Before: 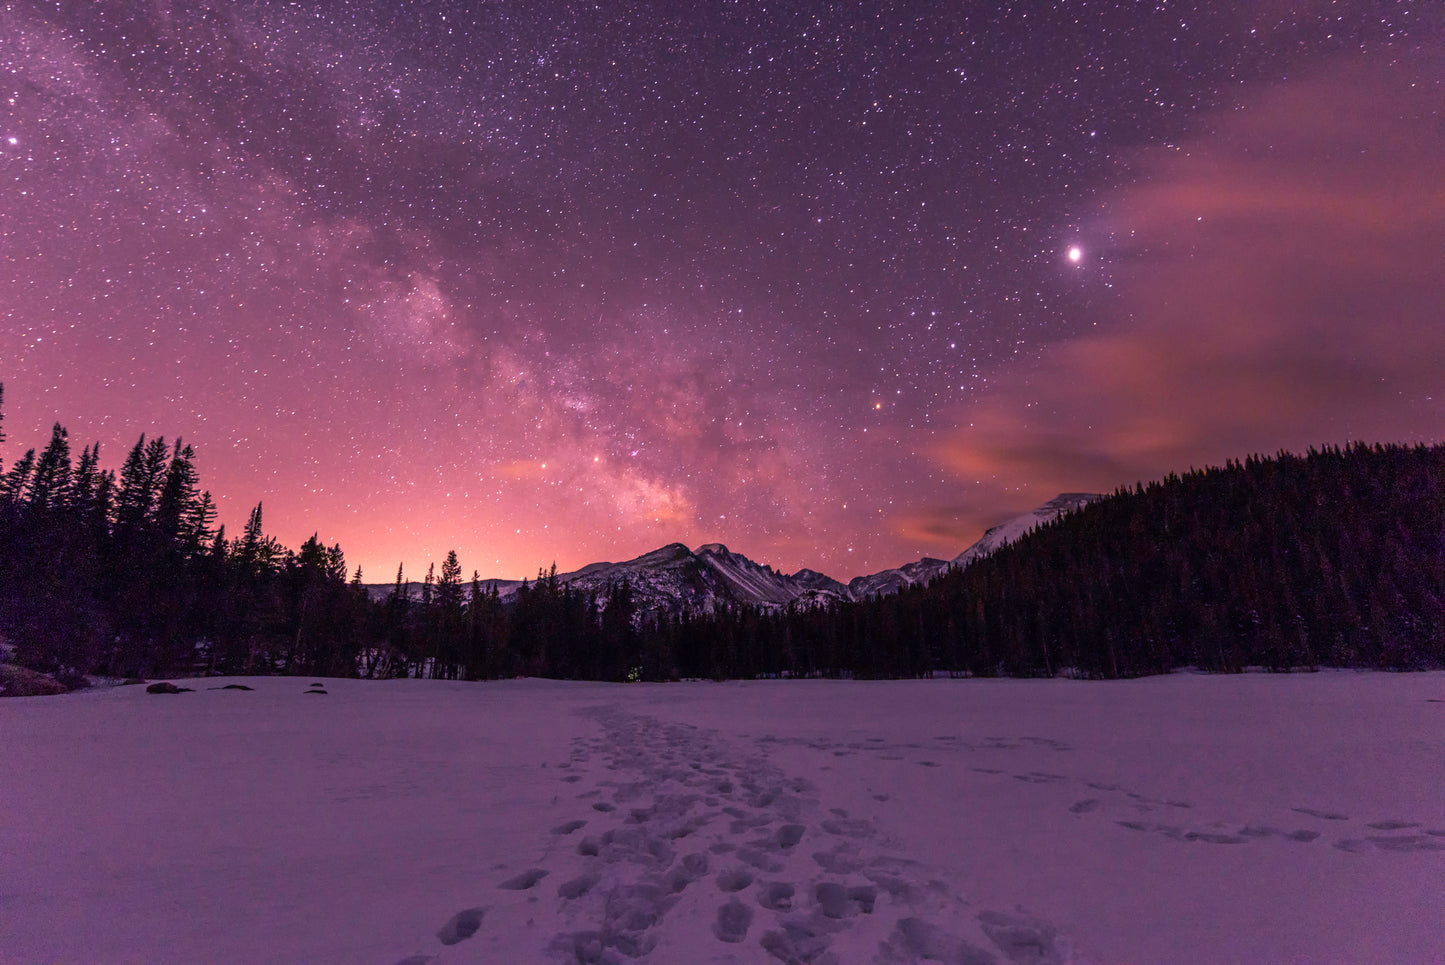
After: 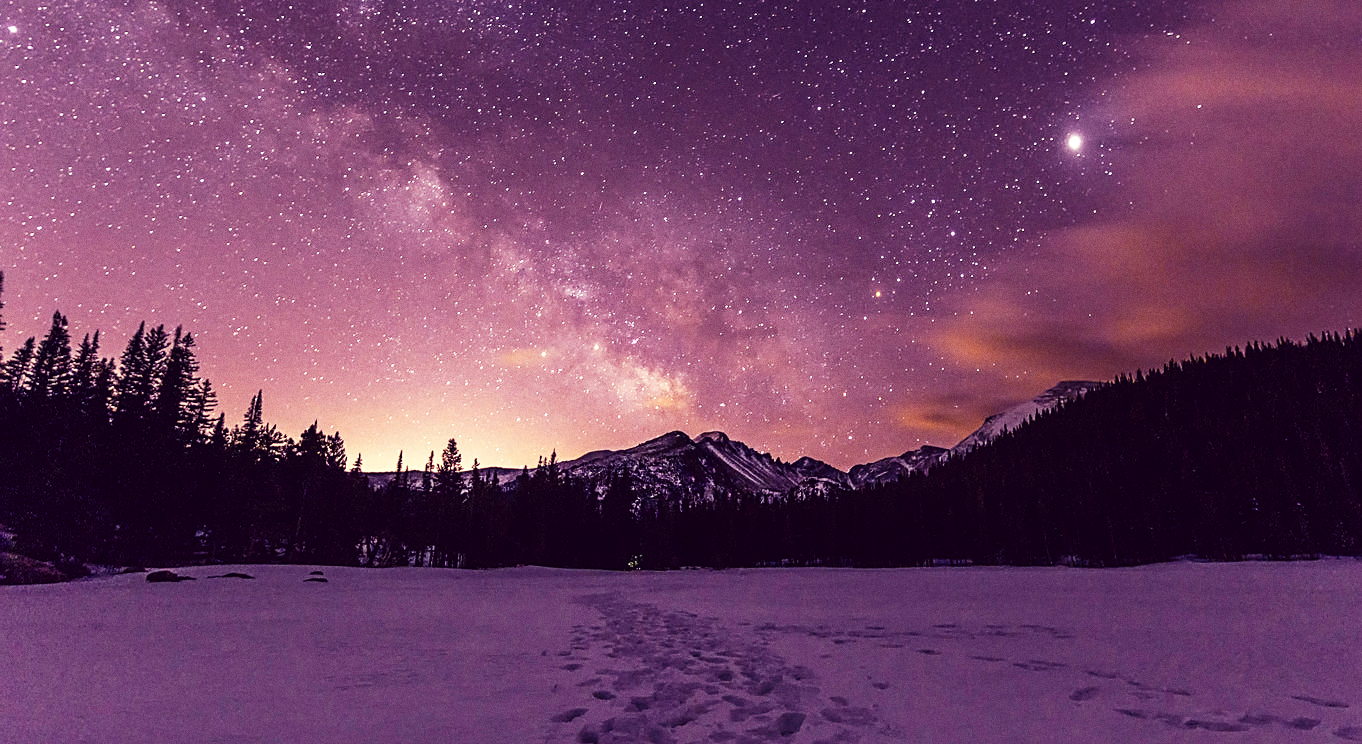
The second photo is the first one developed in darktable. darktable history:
grain: coarseness 0.09 ISO
tone curve: curves: ch0 [(0, 0) (0.003, 0.011) (0.011, 0.014) (0.025, 0.023) (0.044, 0.035) (0.069, 0.047) (0.1, 0.065) (0.136, 0.098) (0.177, 0.139) (0.224, 0.214) (0.277, 0.306) (0.335, 0.392) (0.399, 0.484) (0.468, 0.584) (0.543, 0.68) (0.623, 0.772) (0.709, 0.847) (0.801, 0.905) (0.898, 0.951) (1, 1)], preserve colors none
color balance rgb: linear chroma grading › global chroma 9%, perceptual saturation grading › global saturation 36%, perceptual saturation grading › shadows 35%, perceptual brilliance grading › global brilliance 15%, perceptual brilliance grading › shadows -35%, global vibrance 15%
color correction: highlights a* -20.17, highlights b* 20.27, shadows a* 20.03, shadows b* -20.46, saturation 0.43
crop and rotate: angle 0.03°, top 11.643%, right 5.651%, bottom 11.189%
sharpen: on, module defaults
contrast brightness saturation: saturation 0.13
